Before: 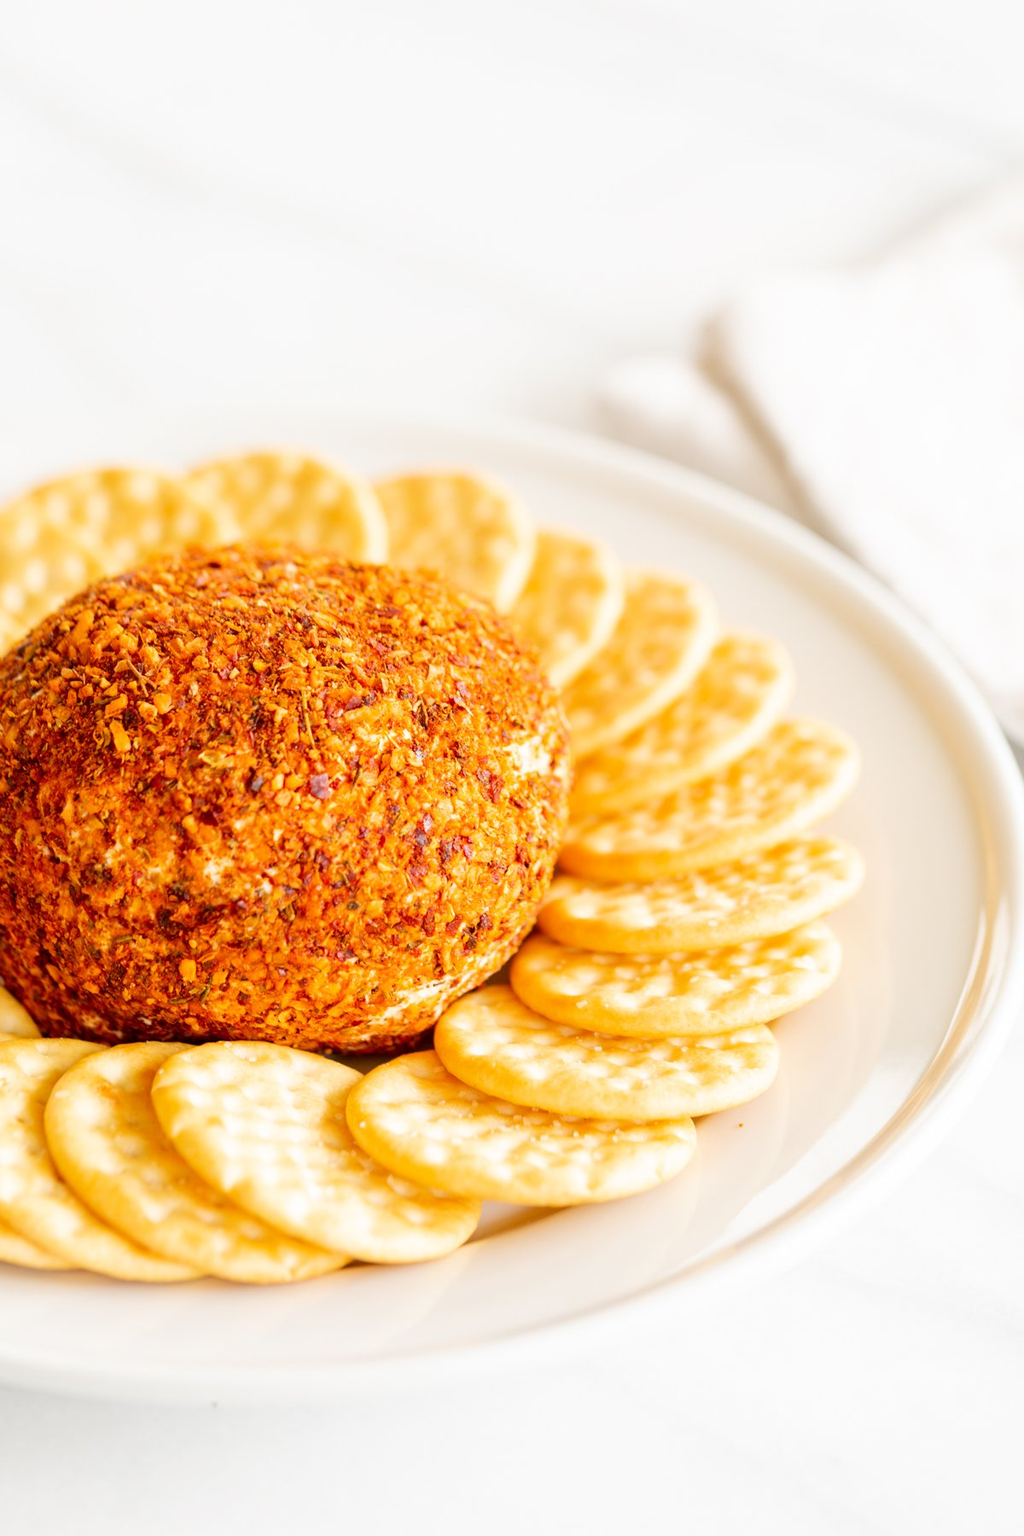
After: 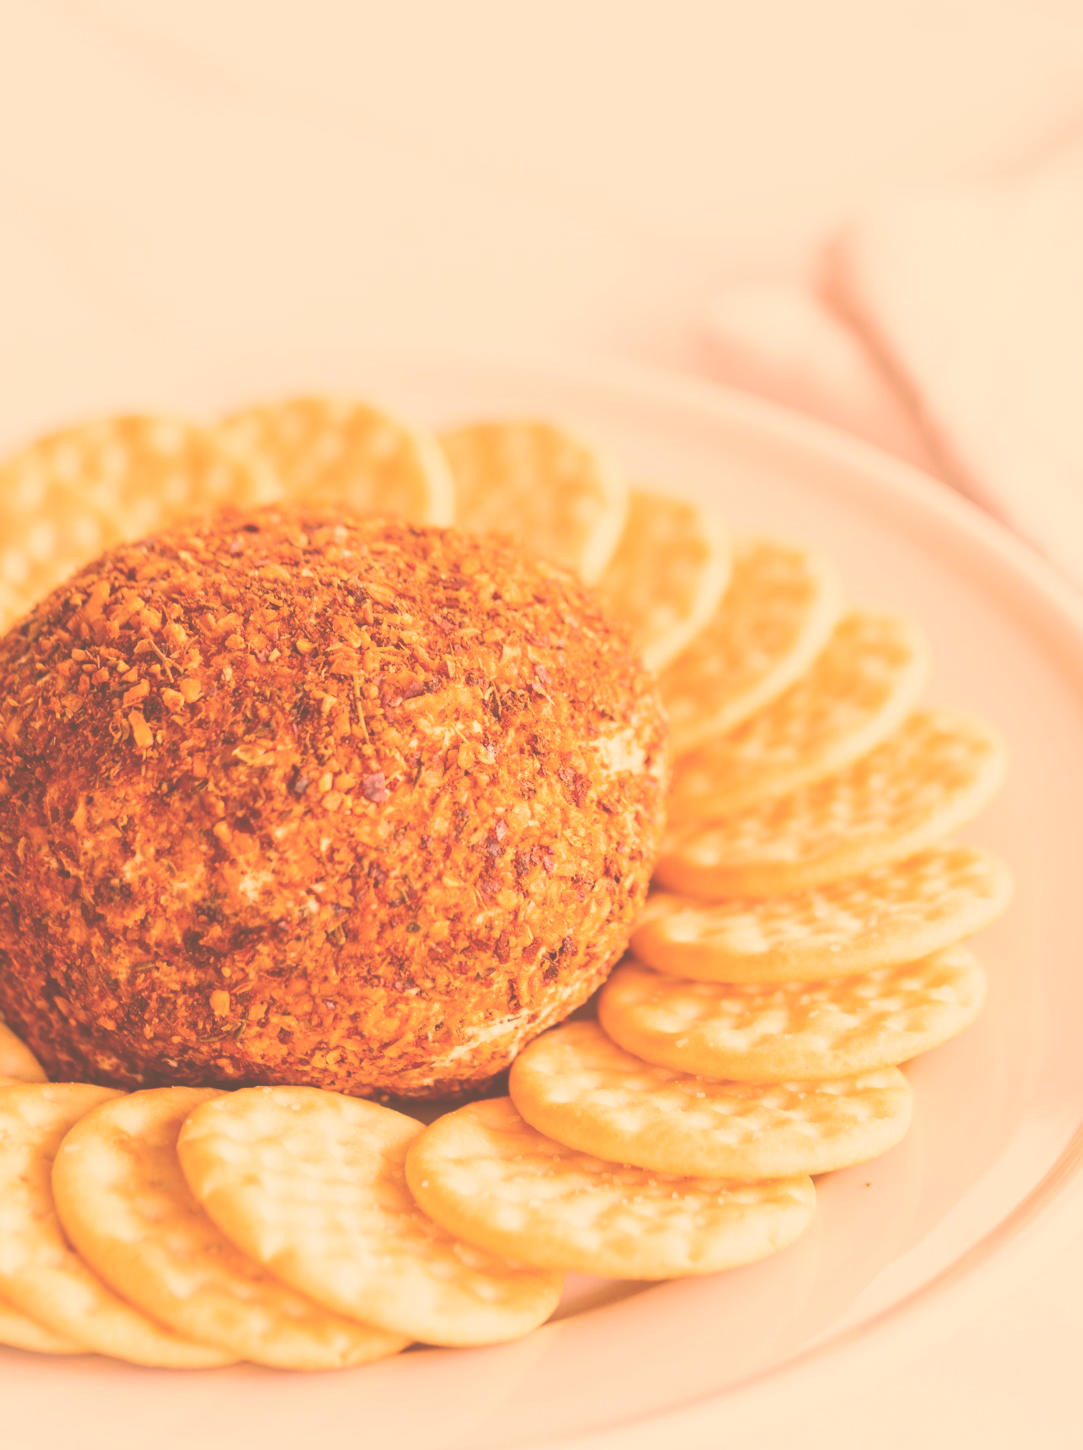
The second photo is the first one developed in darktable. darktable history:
exposure: black level correction -0.087, compensate highlight preservation false
color correction: highlights a* 40, highlights b* 40, saturation 0.69
crop: top 7.49%, right 9.717%, bottom 11.943%
